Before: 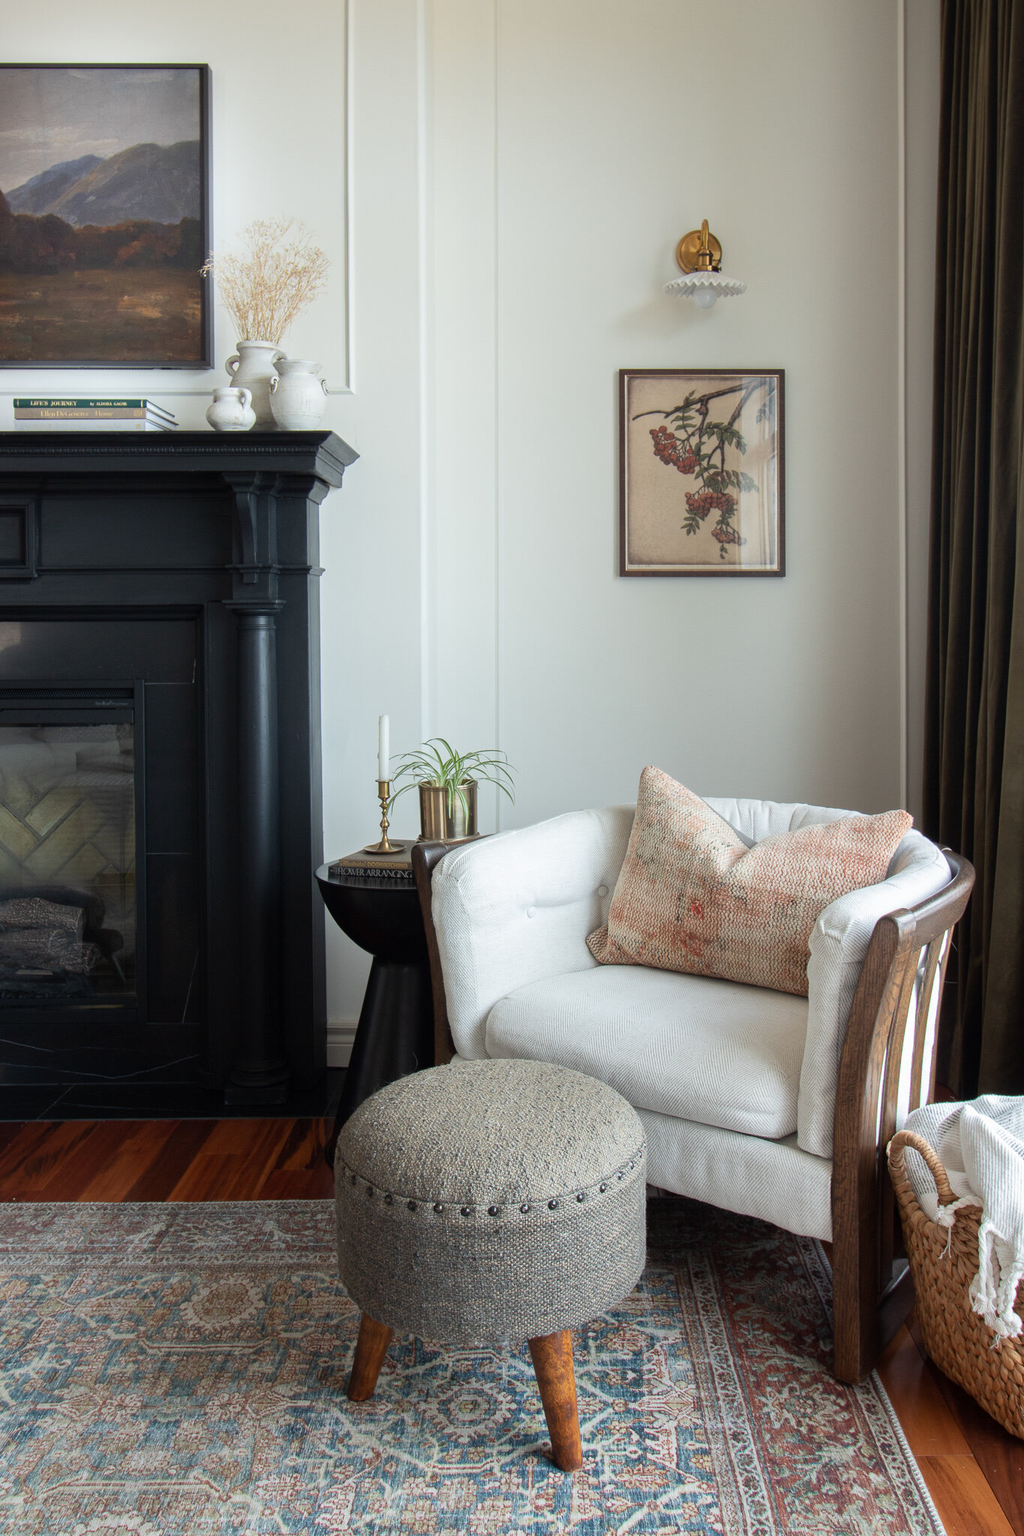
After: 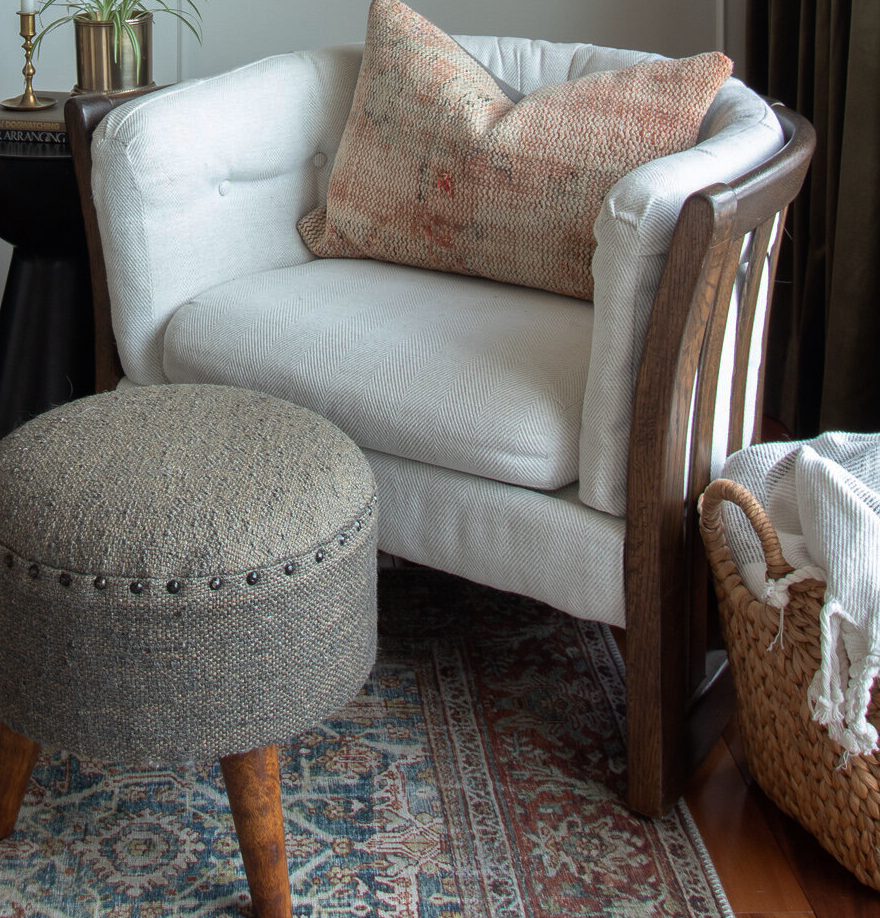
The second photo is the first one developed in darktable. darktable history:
crop and rotate: left 35.509%, top 50.238%, bottom 4.934%
base curve: curves: ch0 [(0, 0) (0.595, 0.418) (1, 1)], preserve colors none
